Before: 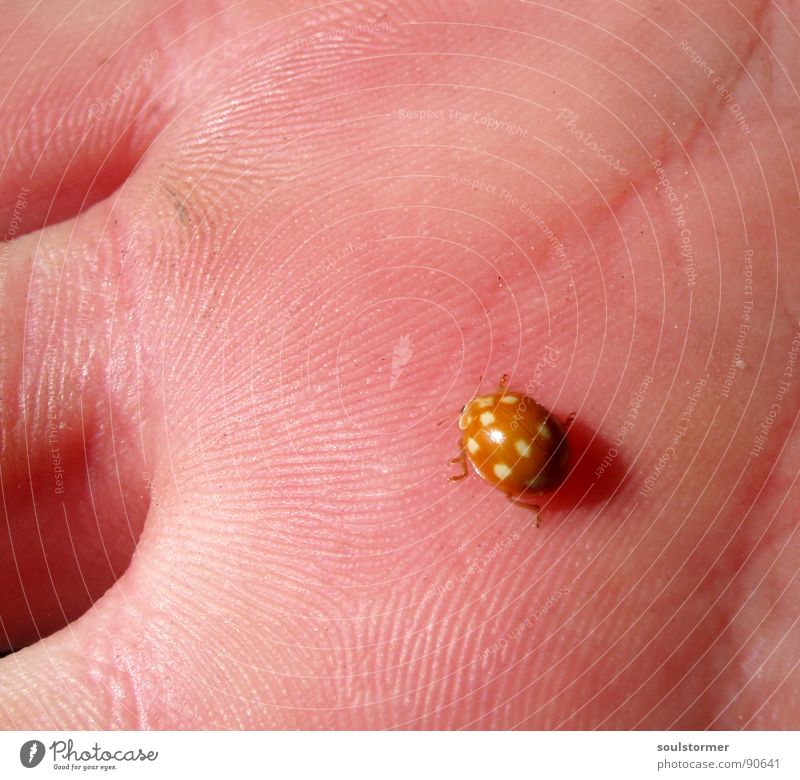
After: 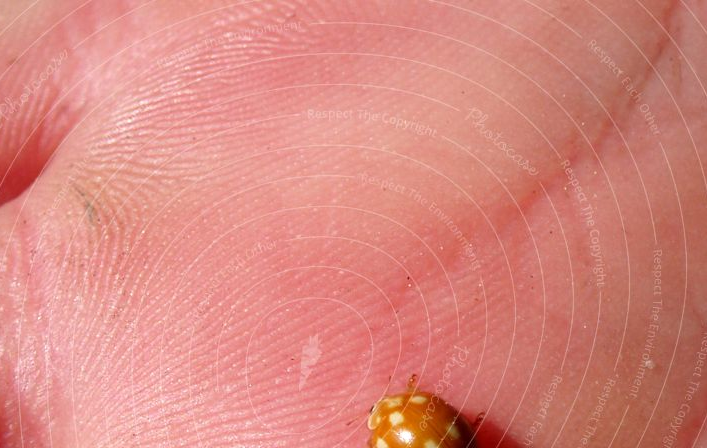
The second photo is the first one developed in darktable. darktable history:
crop and rotate: left 11.508%, bottom 42.467%
